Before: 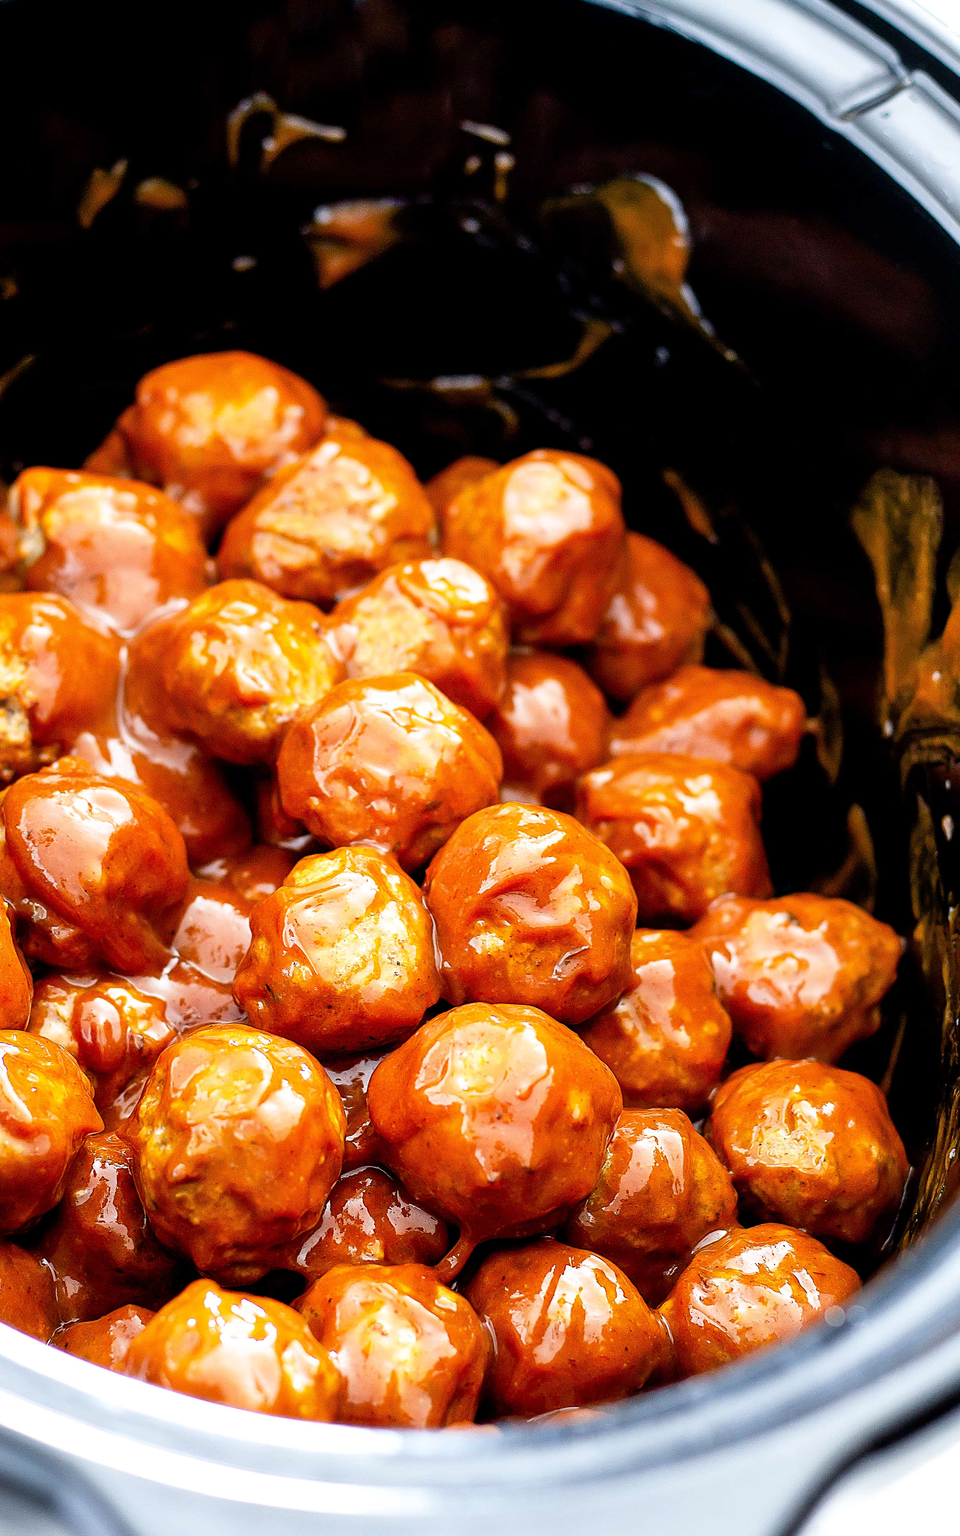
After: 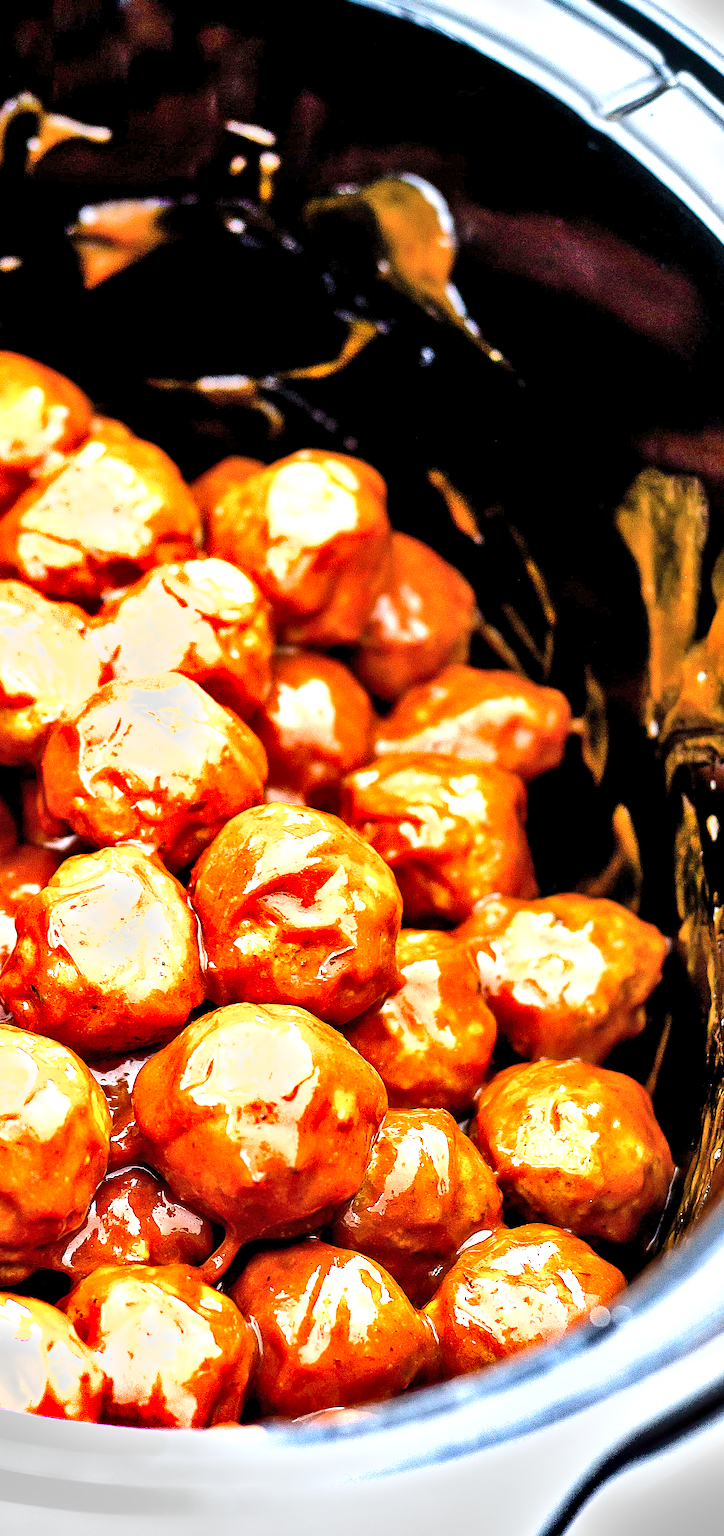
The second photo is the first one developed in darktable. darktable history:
levels: levels [0.016, 0.5, 0.996]
exposure: exposure 1.219 EV, compensate highlight preservation false
crop and rotate: left 24.523%
shadows and highlights: low approximation 0.01, soften with gaussian
